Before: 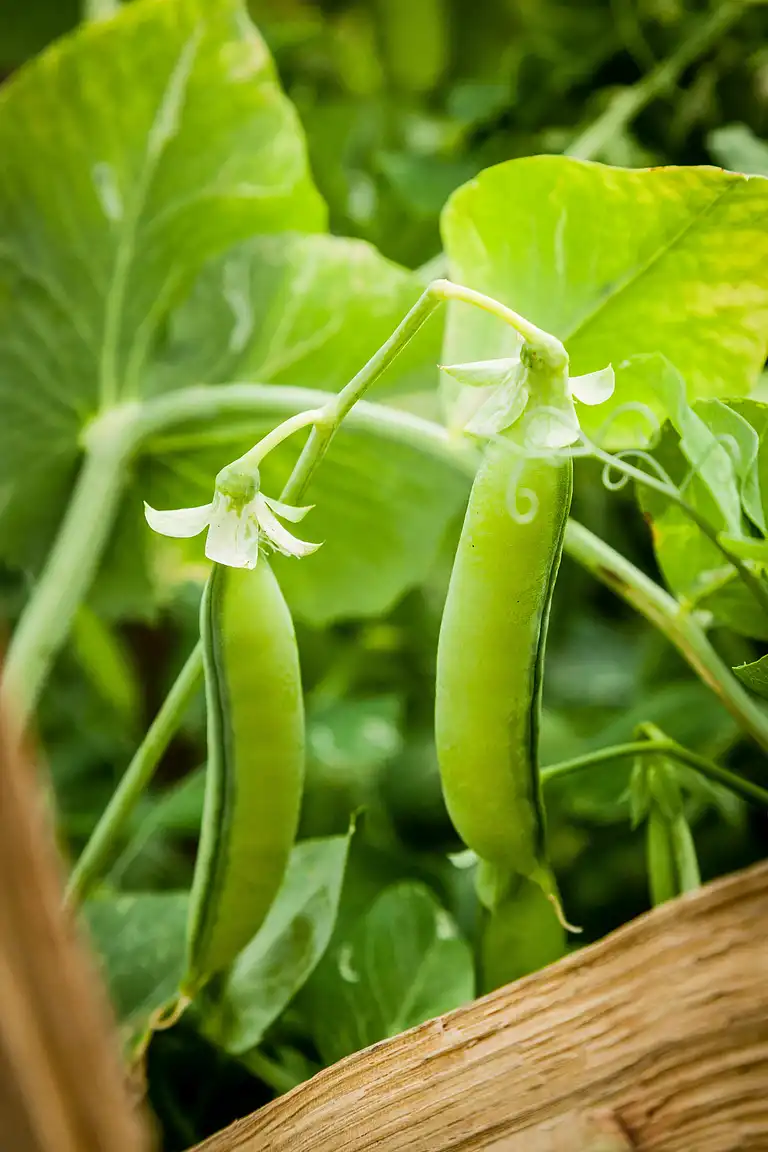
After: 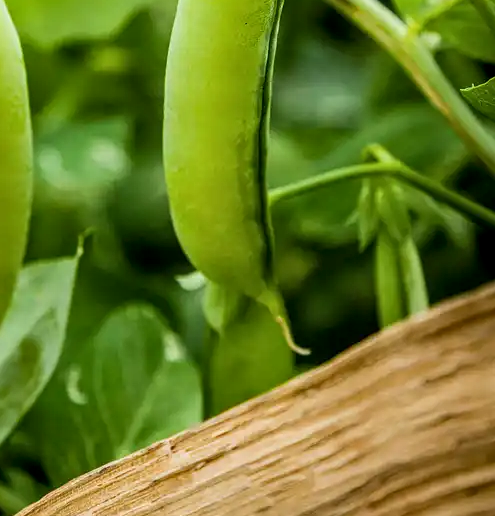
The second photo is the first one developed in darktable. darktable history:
local contrast: on, module defaults
crop and rotate: left 35.509%, top 50.238%, bottom 4.934%
